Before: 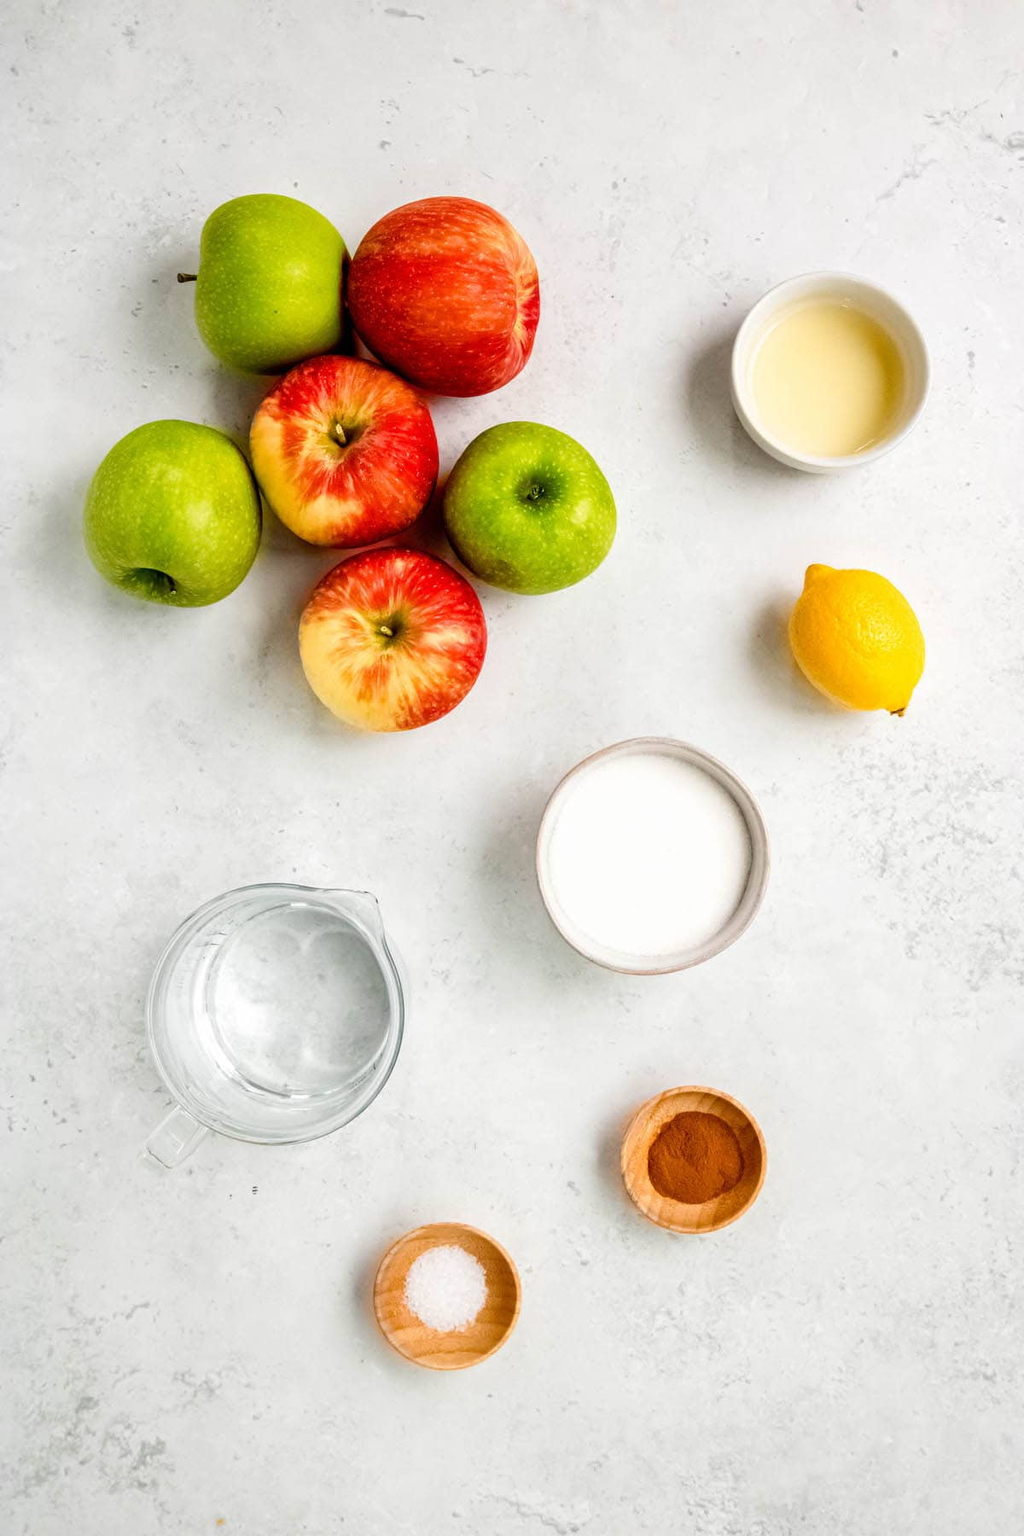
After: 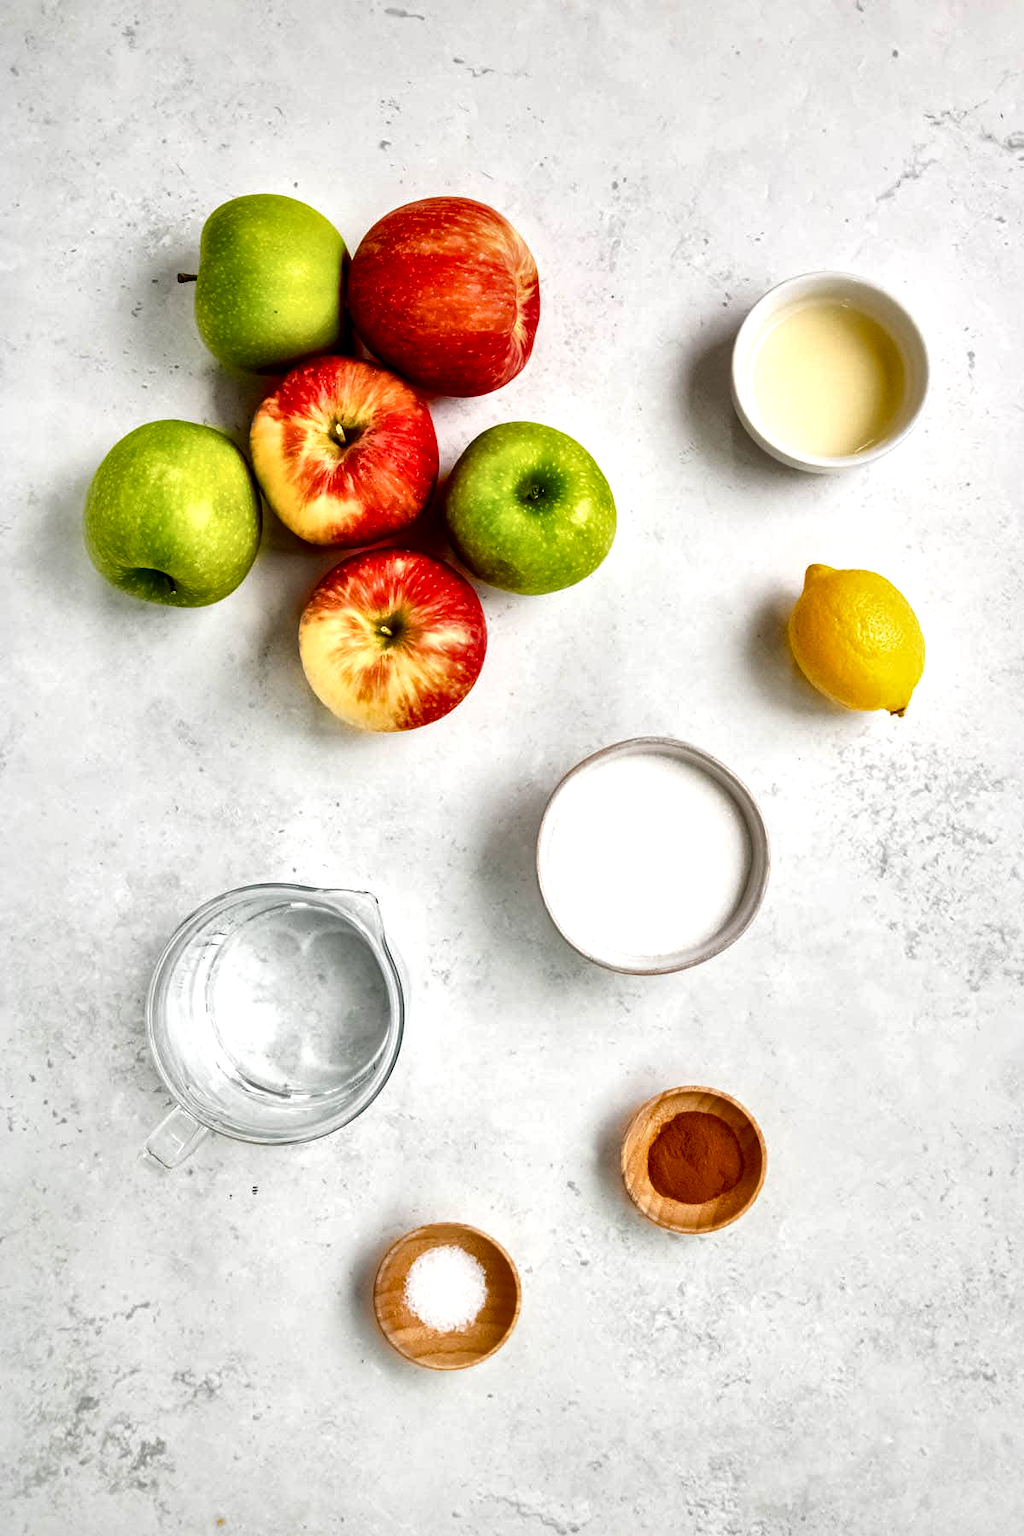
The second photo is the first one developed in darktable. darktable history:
local contrast: mode bilateral grid, contrast 44, coarseness 69, detail 214%, midtone range 0.2
